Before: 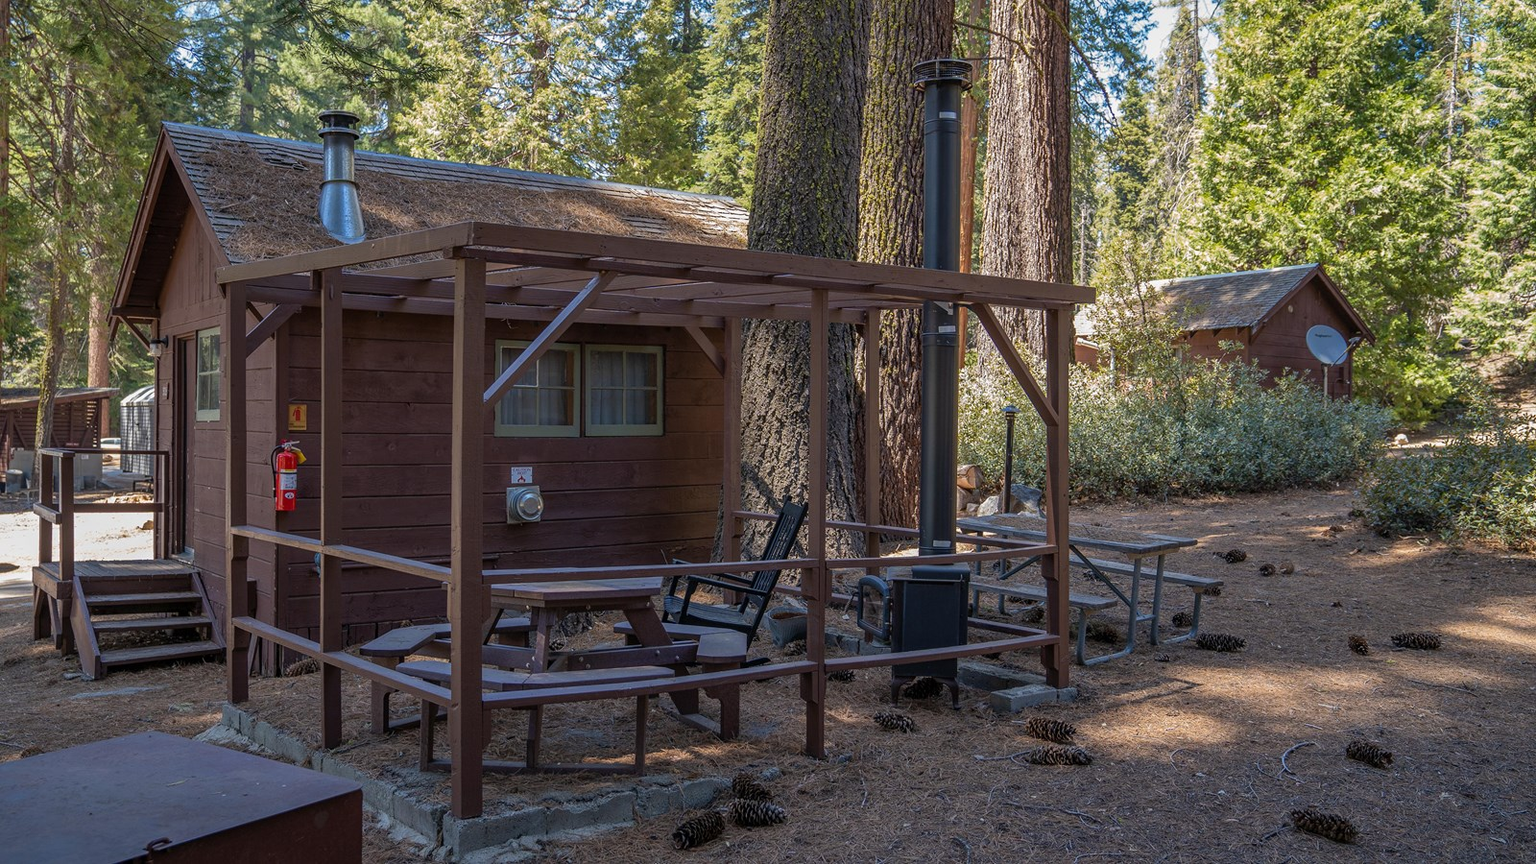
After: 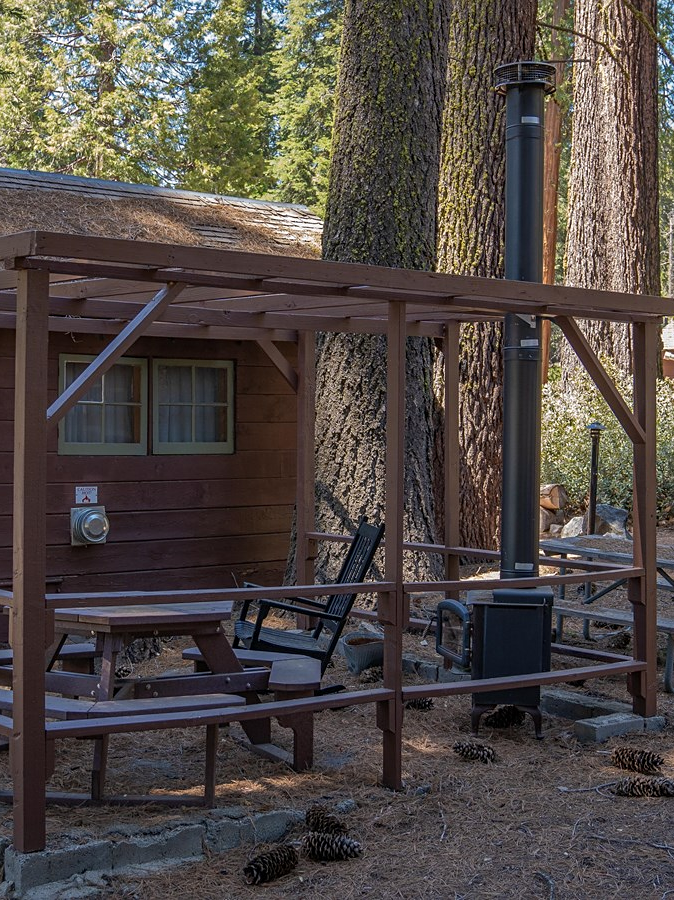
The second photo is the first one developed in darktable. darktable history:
sharpen: amount 0.2
crop: left 28.583%, right 29.231%
